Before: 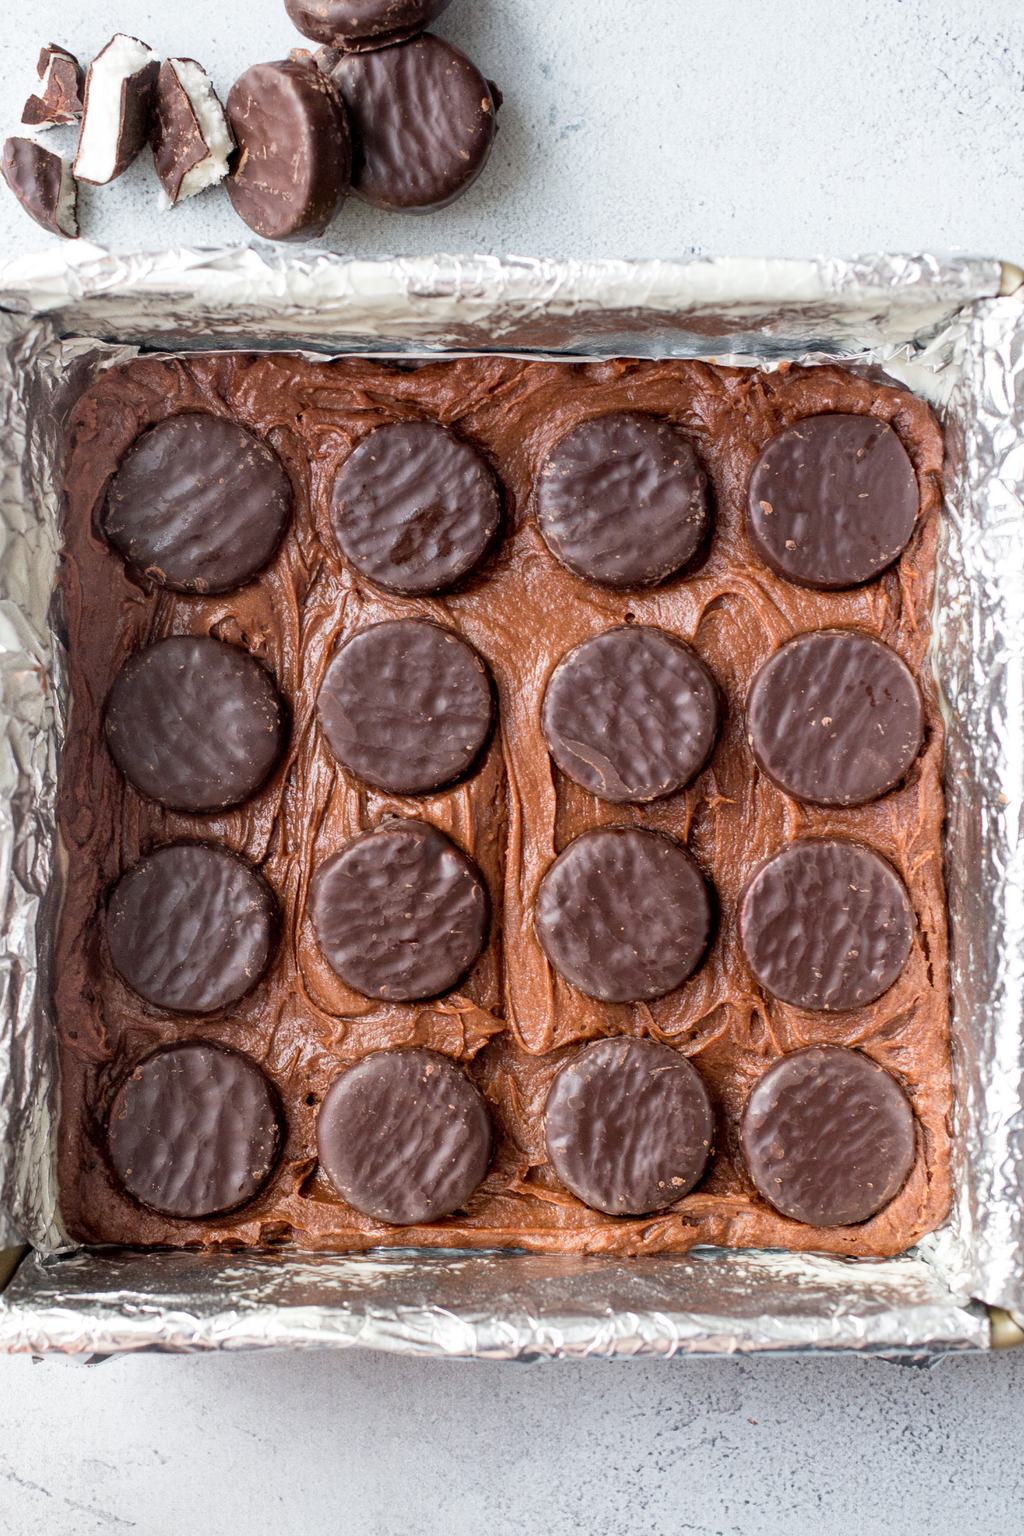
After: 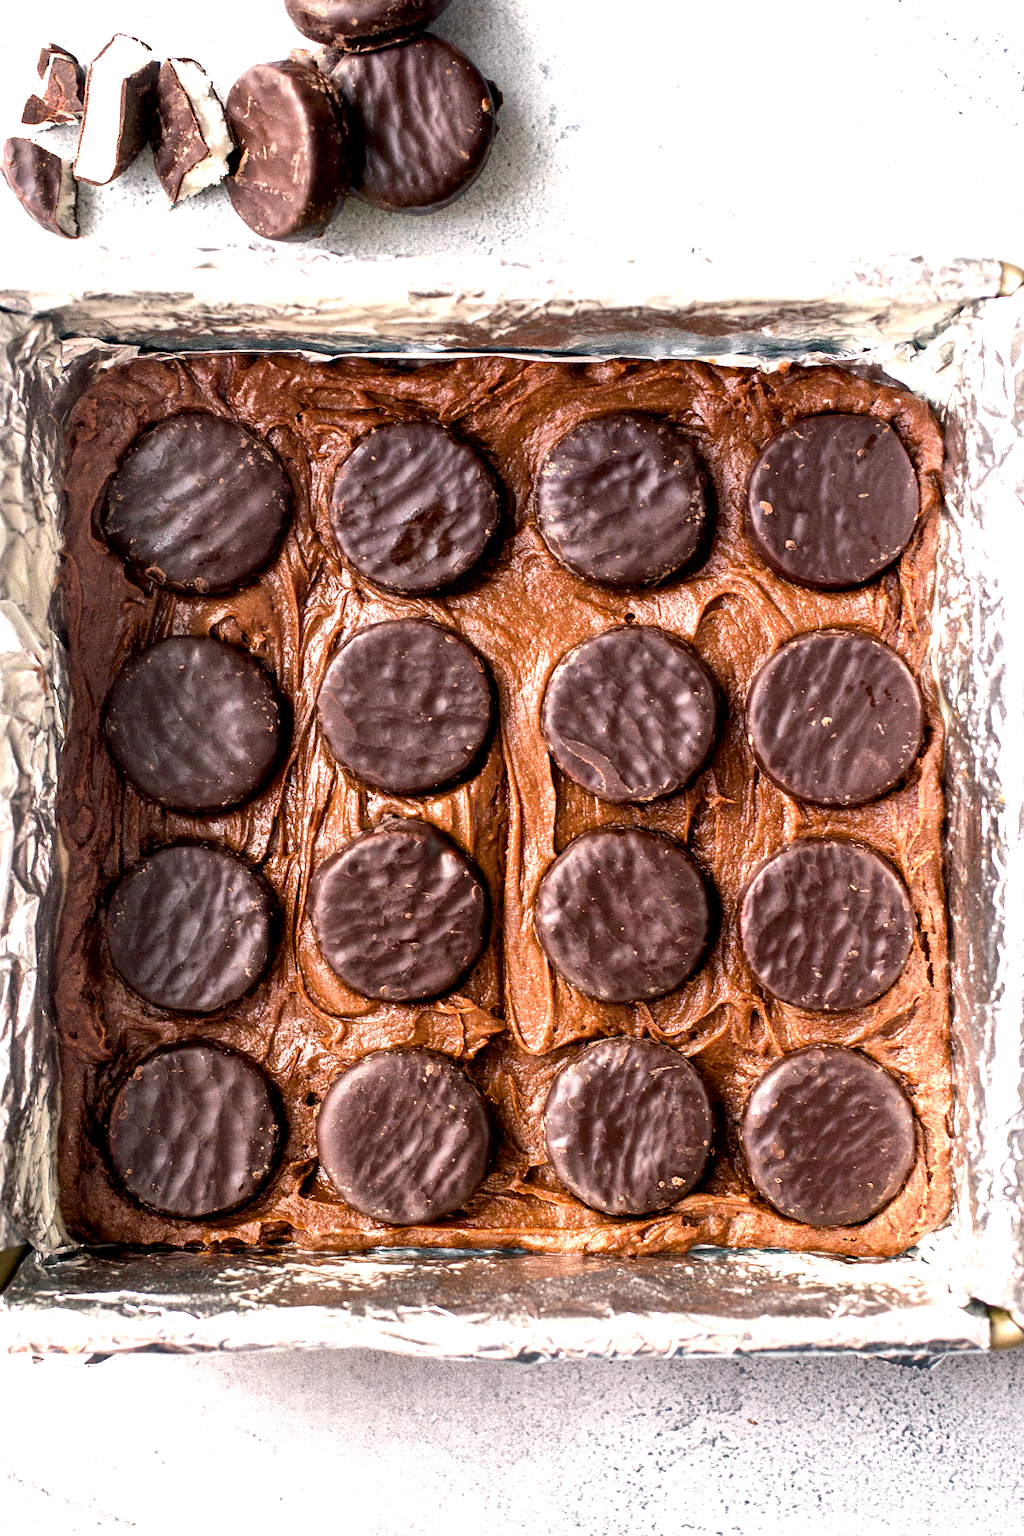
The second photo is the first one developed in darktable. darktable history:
color balance rgb: shadows lift › chroma 2%, shadows lift › hue 185.64°, power › luminance 1.48%, highlights gain › chroma 3%, highlights gain › hue 54.51°, global offset › luminance -0.4%, perceptual saturation grading › highlights -18.47%, perceptual saturation grading › mid-tones 6.62%, perceptual saturation grading › shadows 28.22%, perceptual brilliance grading › highlights 15.68%, perceptual brilliance grading › shadows -14.29%, global vibrance 25.96%, contrast 6.45%
grain: coarseness 0.09 ISO
local contrast: mode bilateral grid, contrast 20, coarseness 50, detail 140%, midtone range 0.2
exposure: exposure 0.127 EV, compensate highlight preservation false
